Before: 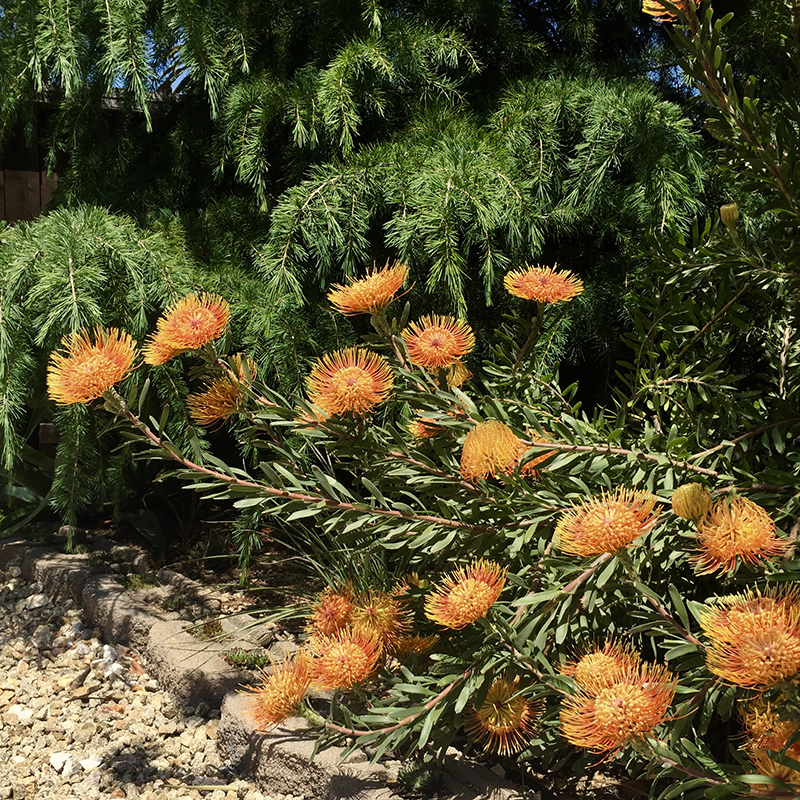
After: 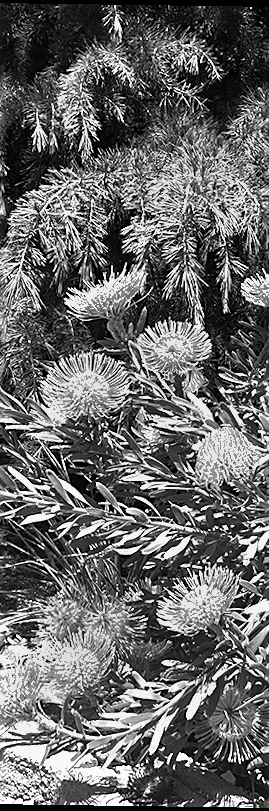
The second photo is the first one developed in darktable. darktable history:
crop: left 33.36%, right 33.36%
exposure: black level correction 0, exposure 1.3 EV, compensate highlight preservation false
contrast brightness saturation: contrast 0.12, brightness -0.12, saturation 0.2
shadows and highlights: on, module defaults
monochrome: size 1
sharpen: on, module defaults
rotate and perspective: rotation 0.8°, automatic cropping off
